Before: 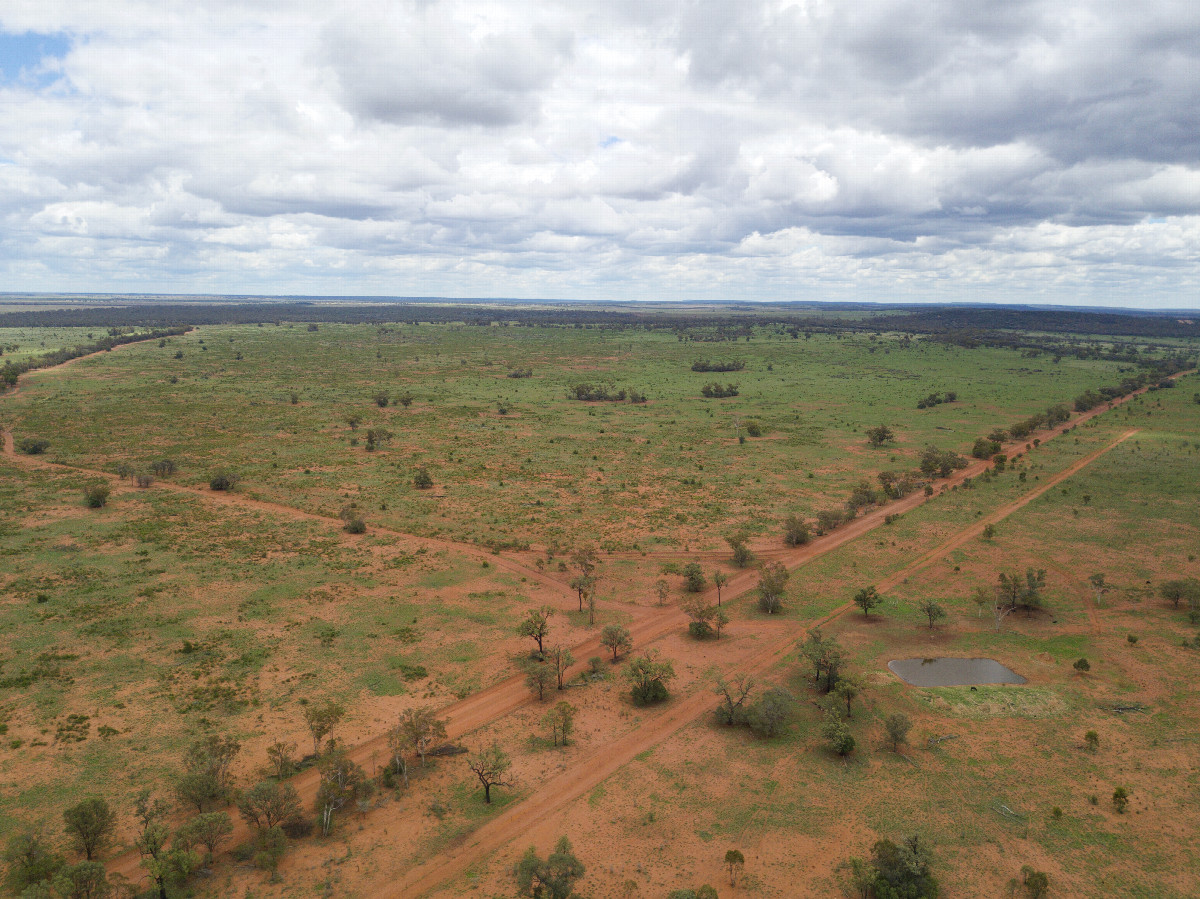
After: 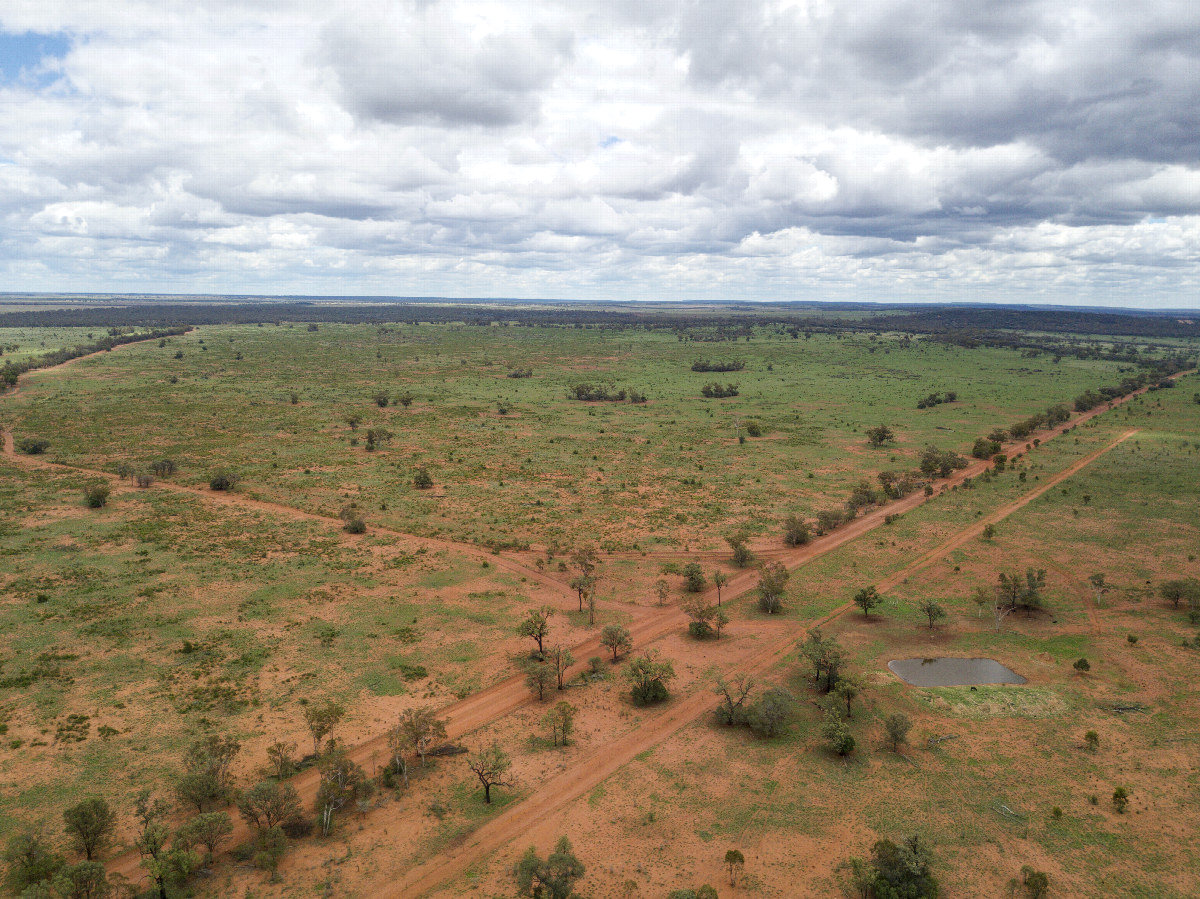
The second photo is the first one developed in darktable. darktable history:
local contrast: on, module defaults
tone equalizer: -8 EV -1.84 EV, -7 EV -1.16 EV, -6 EV -1.62 EV, smoothing diameter 25%, edges refinement/feathering 10, preserve details guided filter
